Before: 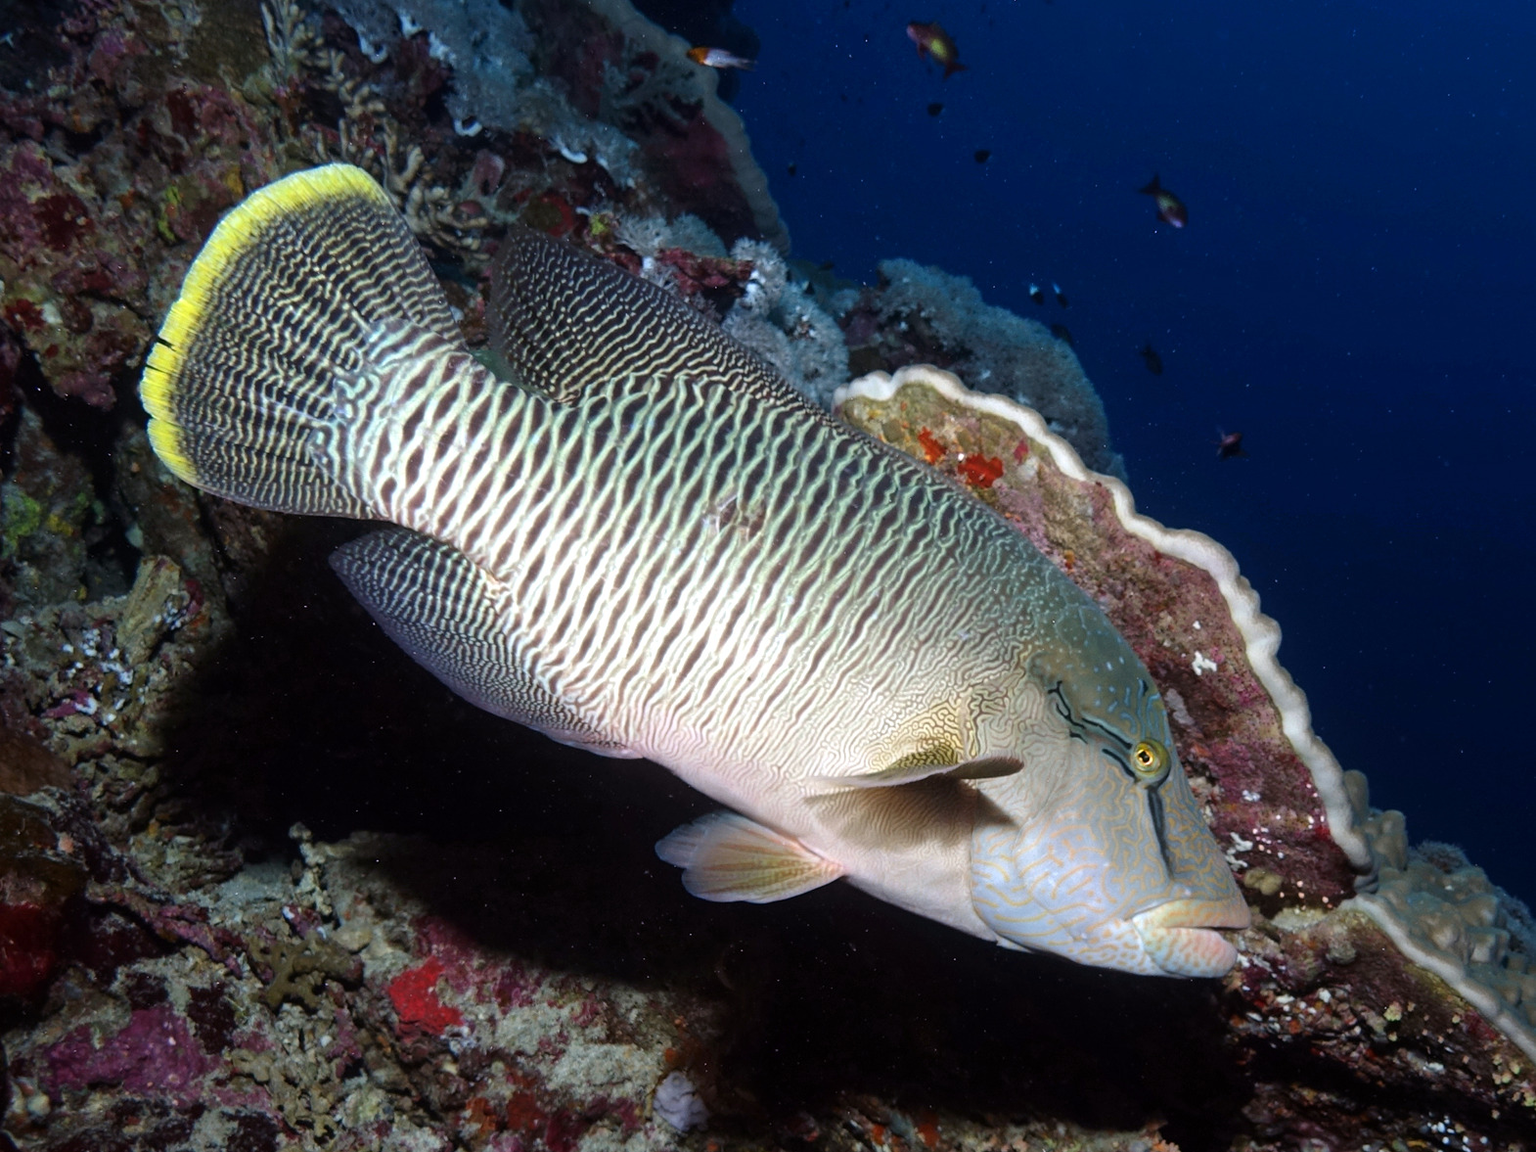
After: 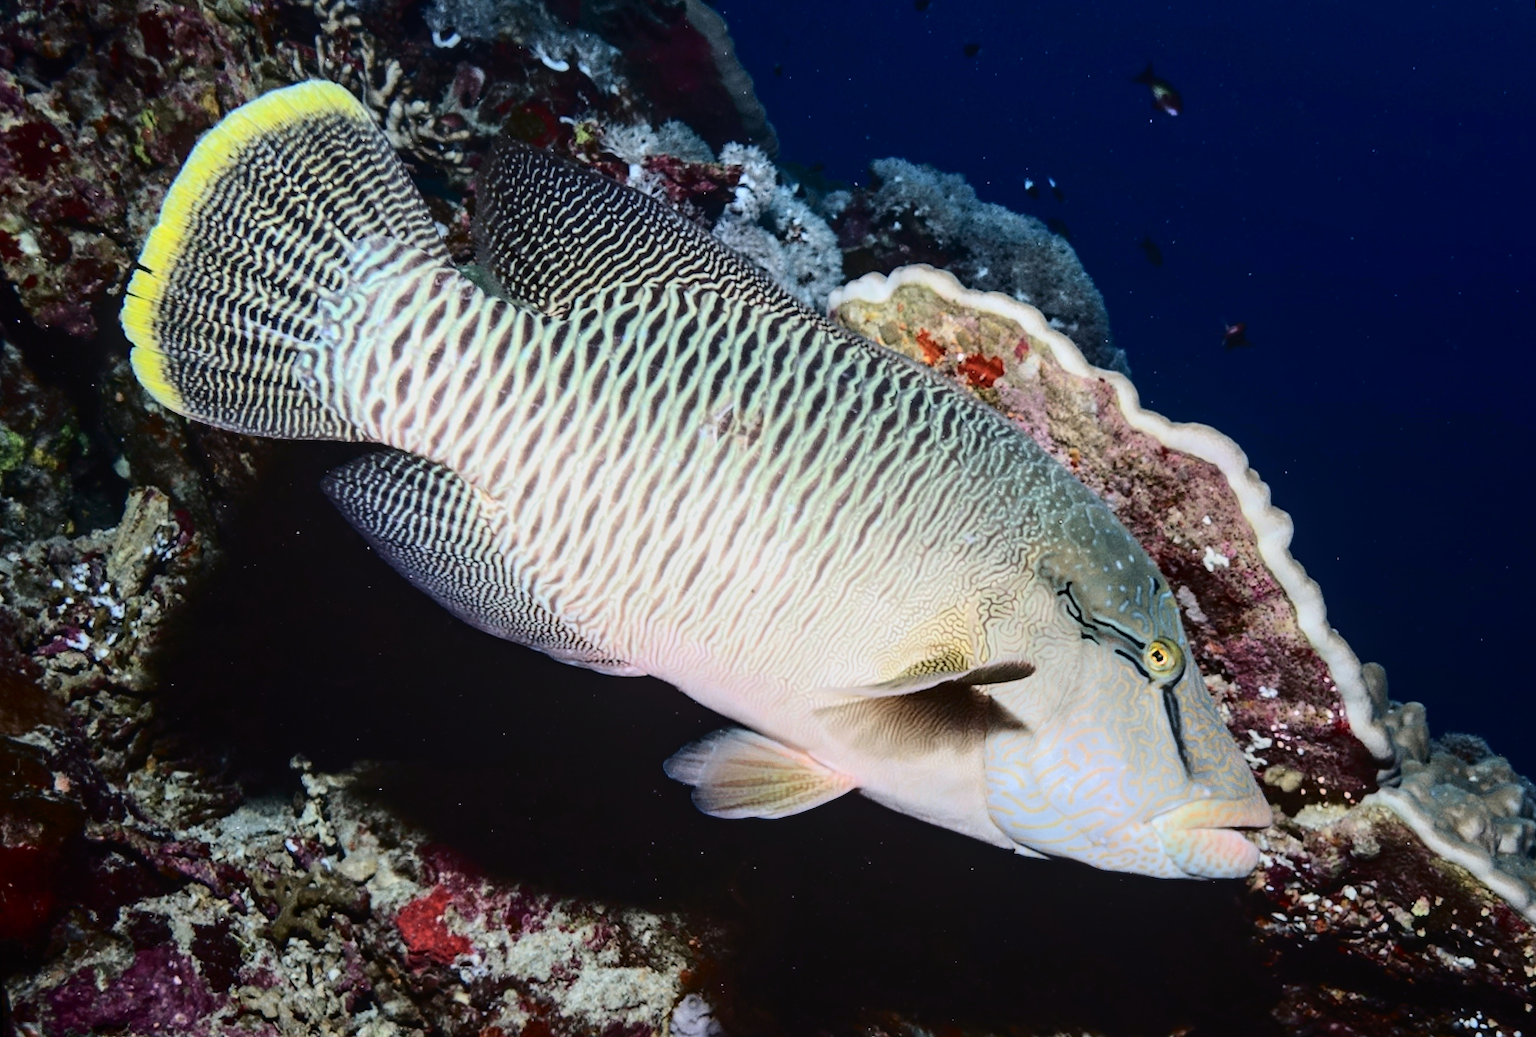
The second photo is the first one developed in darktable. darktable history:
crop and rotate: top 6.25%
tone curve: curves: ch0 [(0, 0) (0.003, 0.001) (0.011, 0.004) (0.025, 0.008) (0.044, 0.015) (0.069, 0.022) (0.1, 0.031) (0.136, 0.052) (0.177, 0.101) (0.224, 0.181) (0.277, 0.289) (0.335, 0.418) (0.399, 0.541) (0.468, 0.65) (0.543, 0.739) (0.623, 0.817) (0.709, 0.882) (0.801, 0.919) (0.898, 0.958) (1, 1)], color space Lab, independent channels, preserve colors none
rotate and perspective: rotation -2°, crop left 0.022, crop right 0.978, crop top 0.049, crop bottom 0.951
local contrast: detail 110%
